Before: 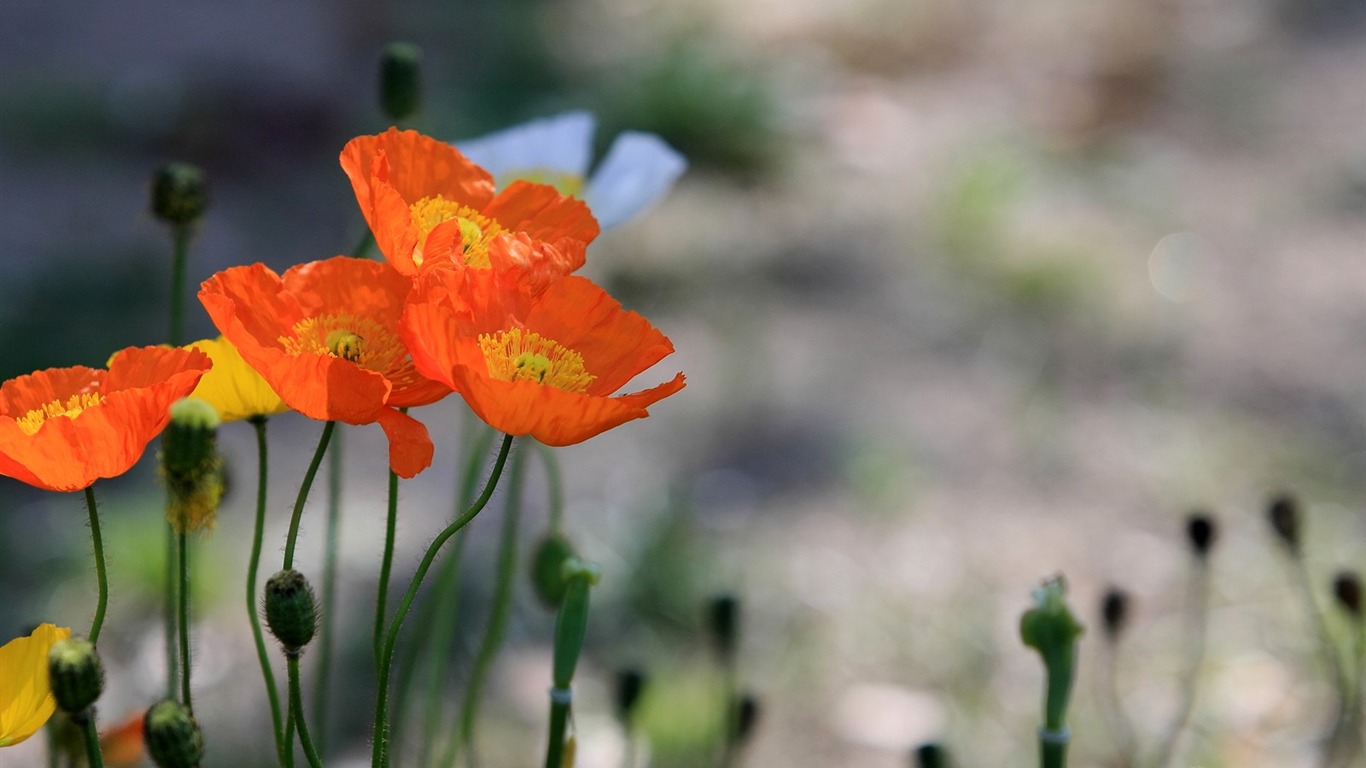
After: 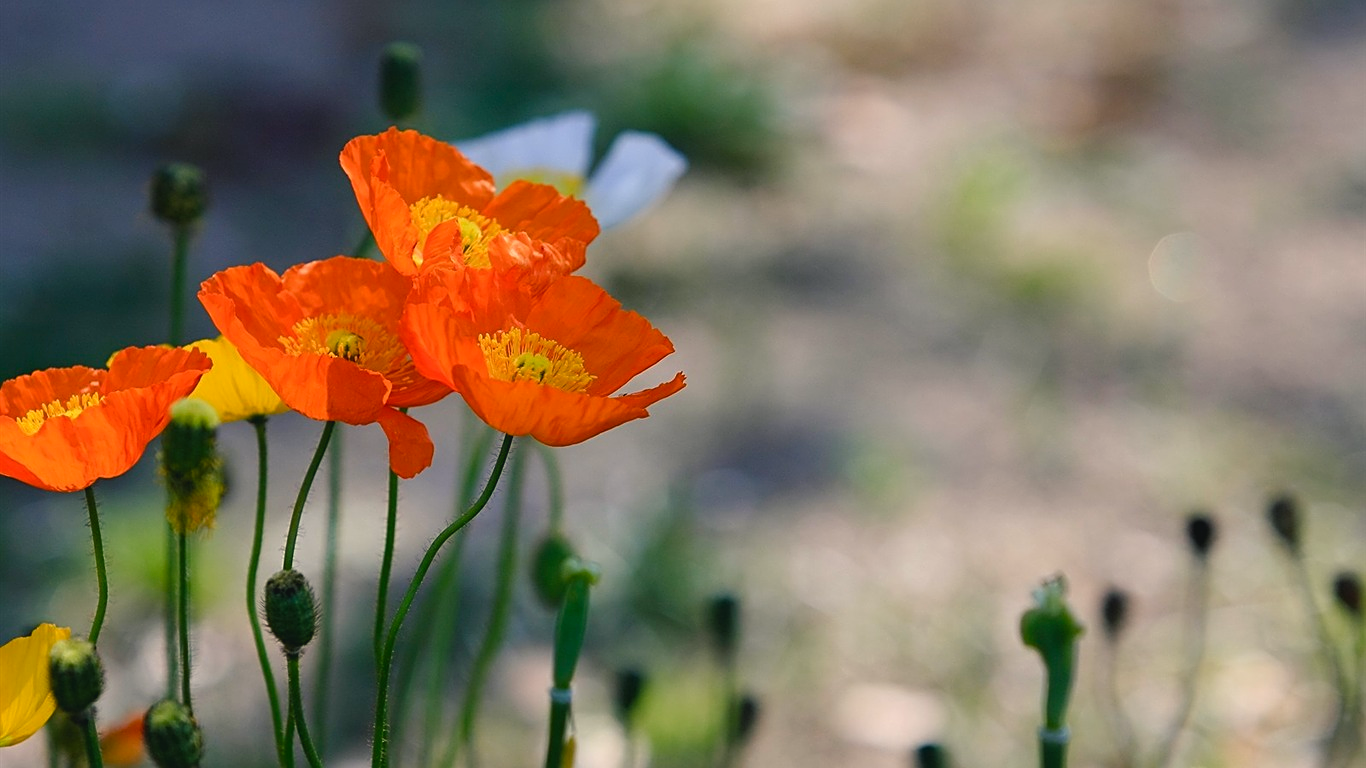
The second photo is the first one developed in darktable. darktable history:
color balance rgb: shadows lift › chroma 2%, shadows lift › hue 219.6°, power › hue 313.2°, highlights gain › chroma 3%, highlights gain › hue 75.6°, global offset › luminance 0.5%, perceptual saturation grading › global saturation 15.33%, perceptual saturation grading › highlights -19.33%, perceptual saturation grading › shadows 20%, global vibrance 20%
sharpen: on, module defaults
